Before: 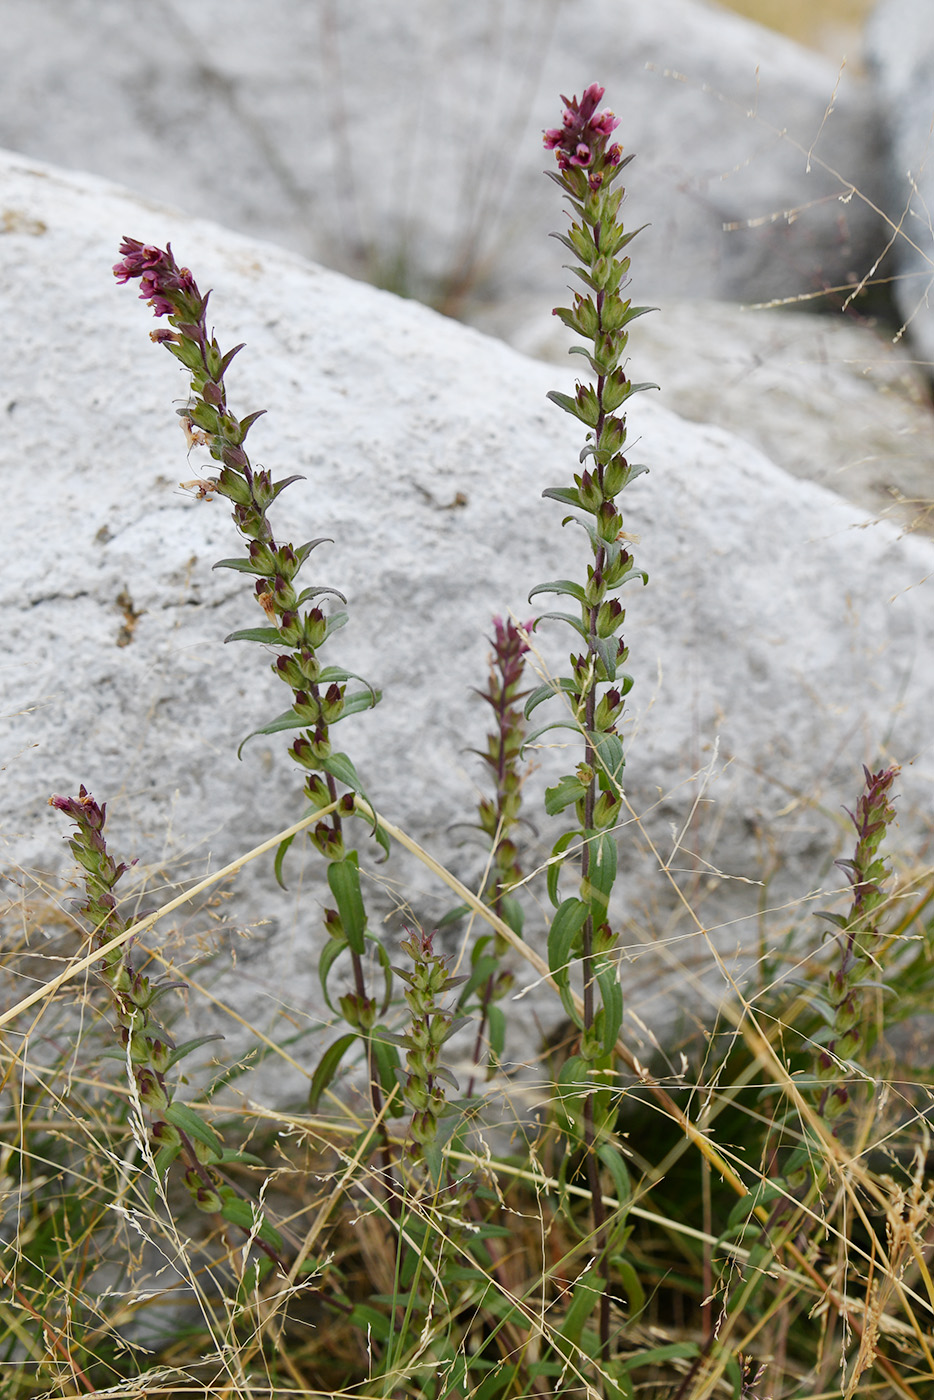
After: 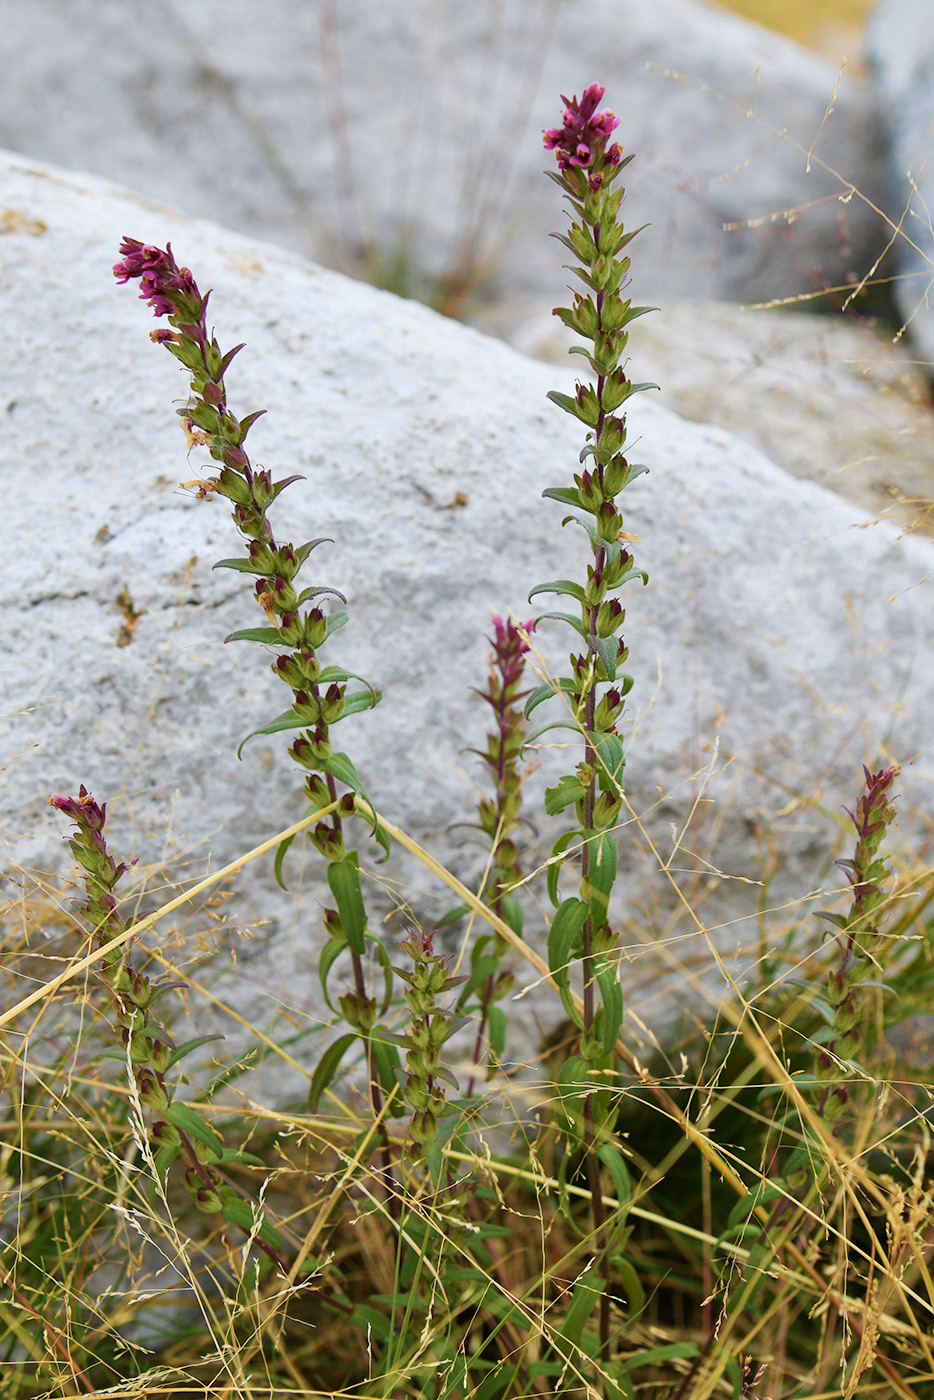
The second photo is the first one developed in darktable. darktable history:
velvia: strength 74.21%
